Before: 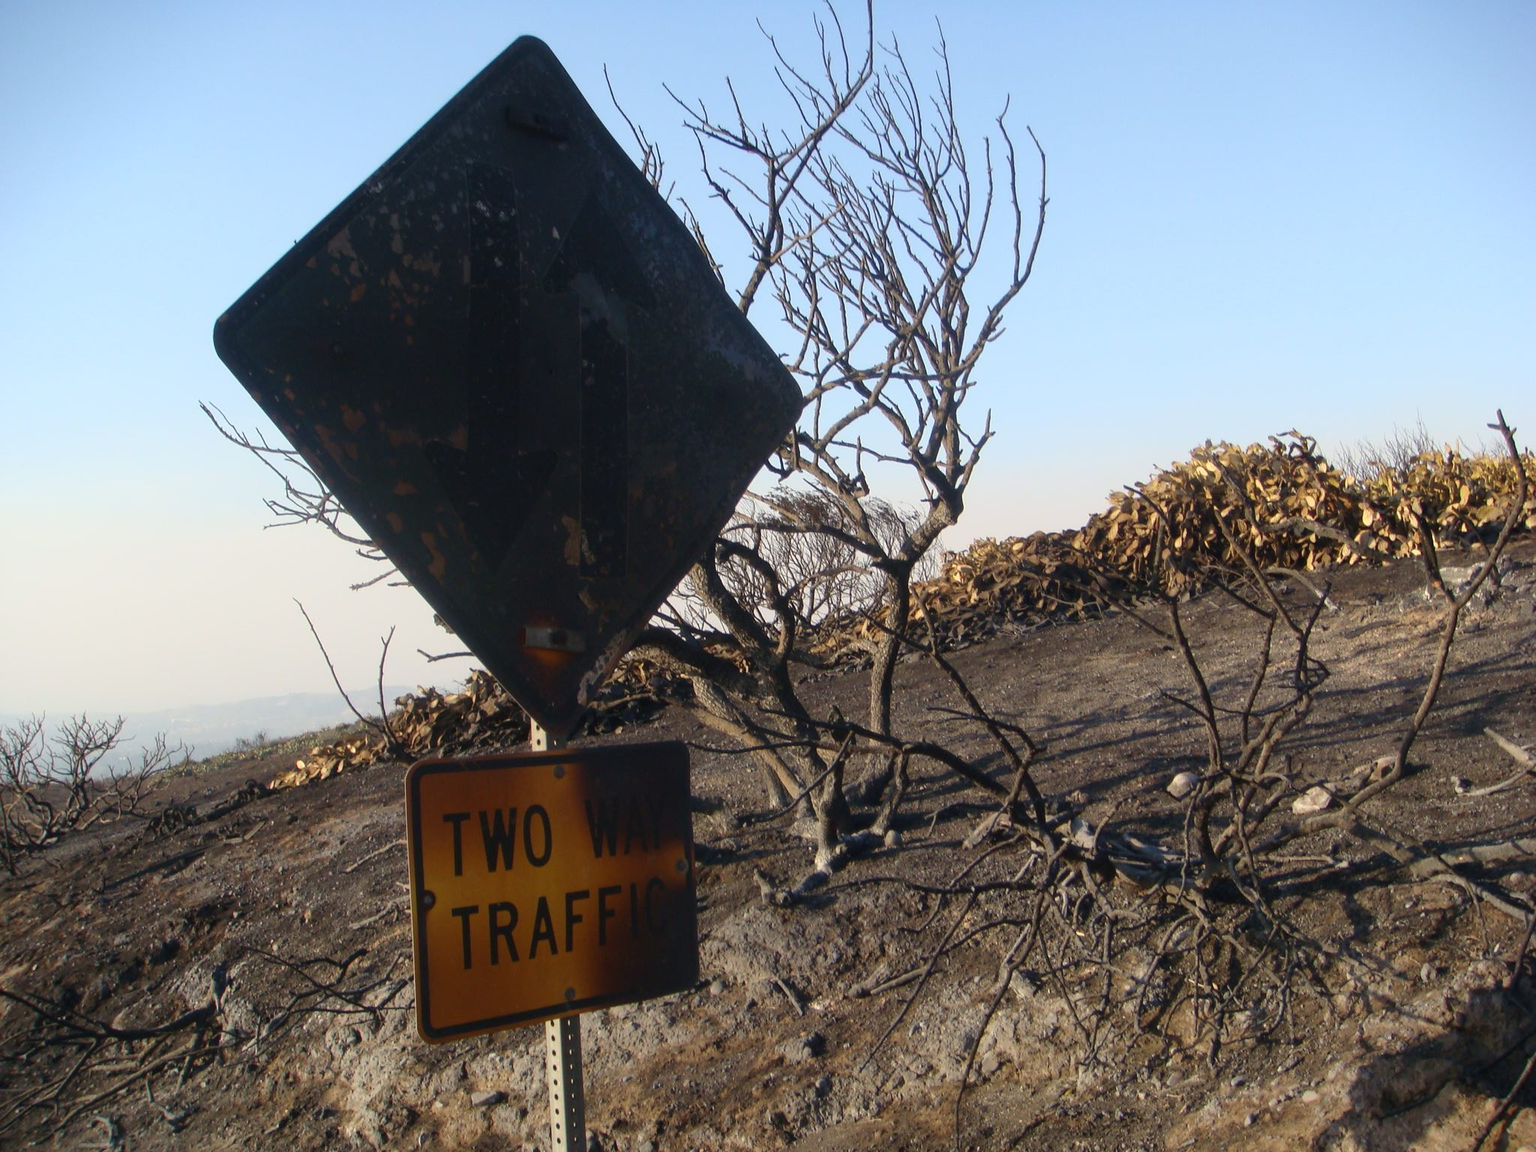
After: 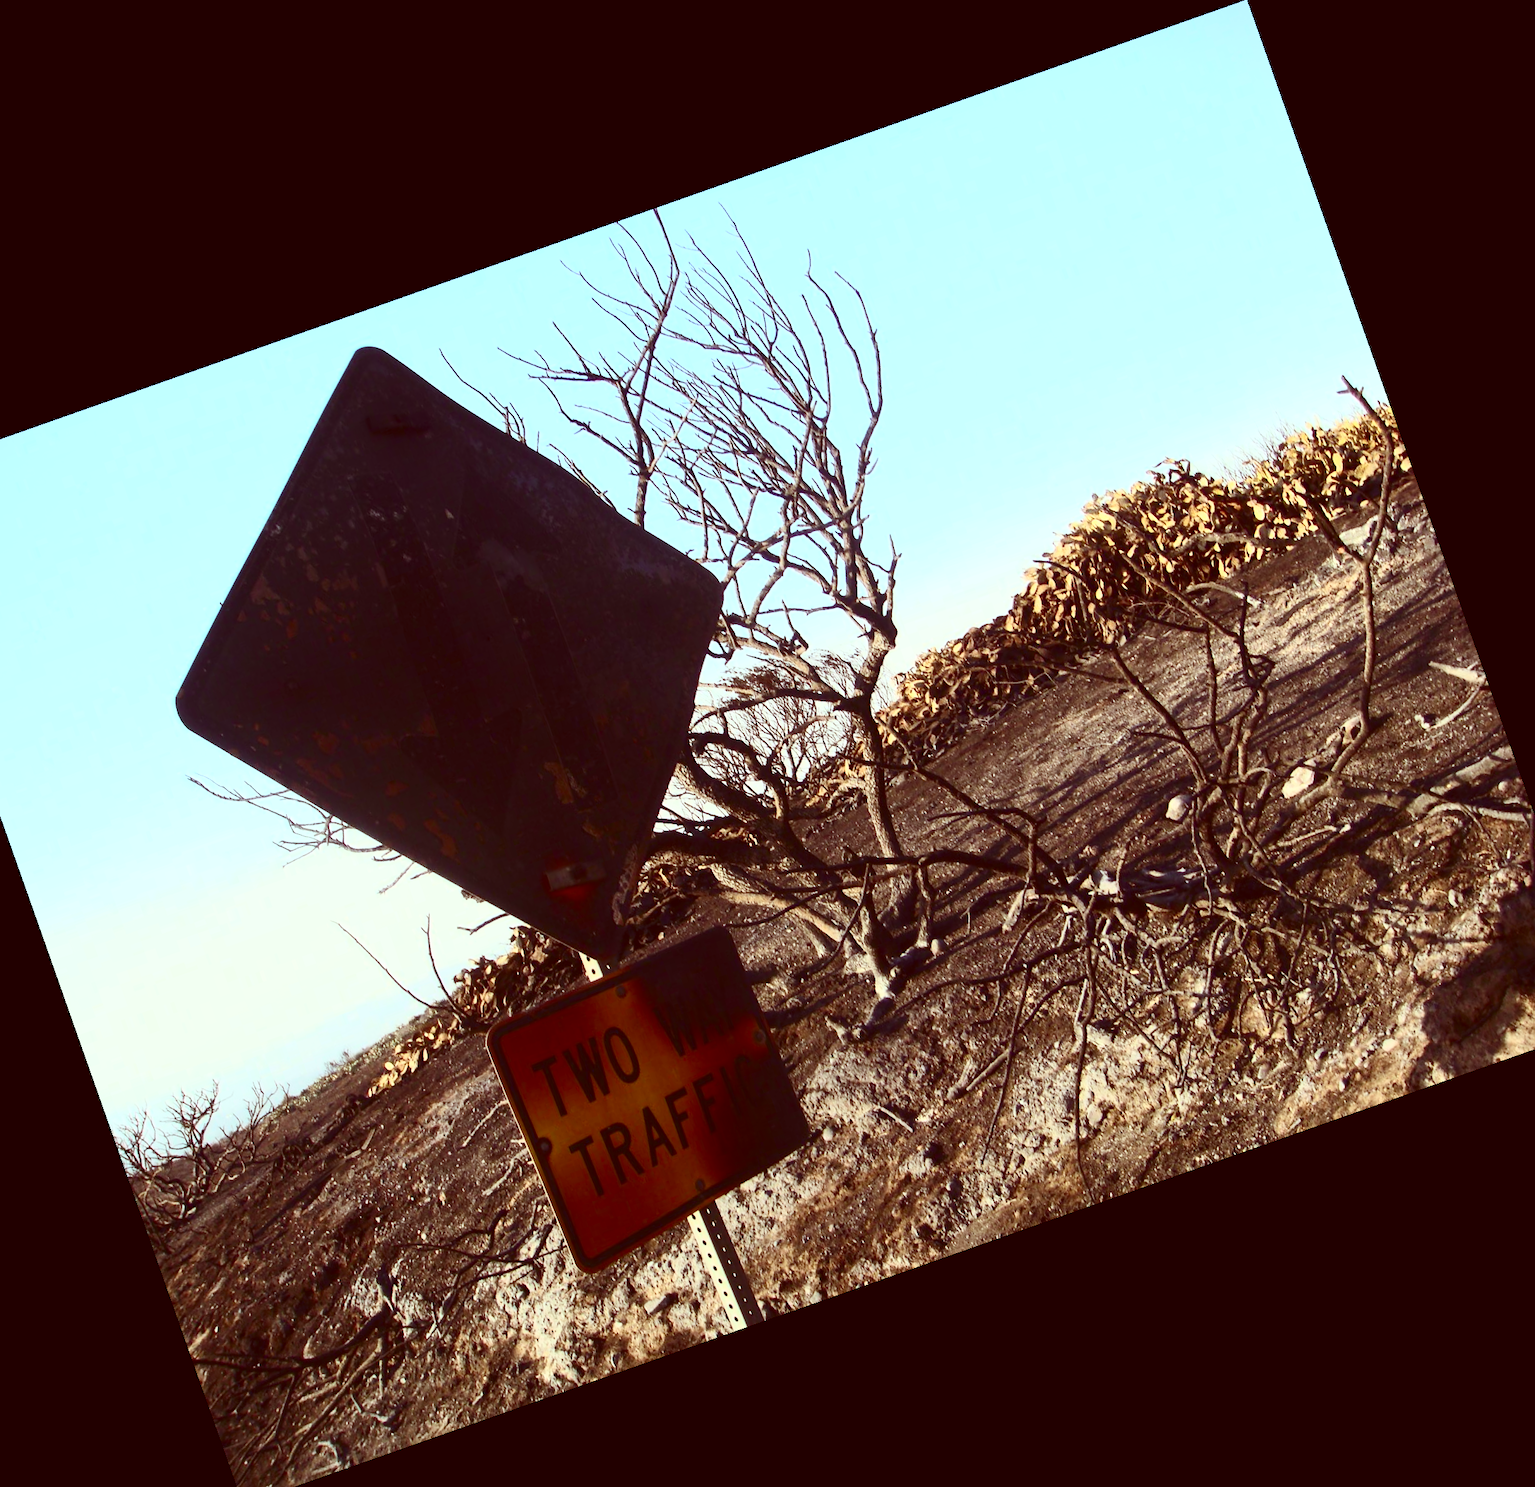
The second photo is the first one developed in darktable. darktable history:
contrast brightness saturation: contrast 0.62, brightness 0.34, saturation 0.14
crop and rotate: angle 19.43°, left 6.812%, right 4.125%, bottom 1.087%
color correction: highlights a* -7.23, highlights b* -0.161, shadows a* 20.08, shadows b* 11.73
